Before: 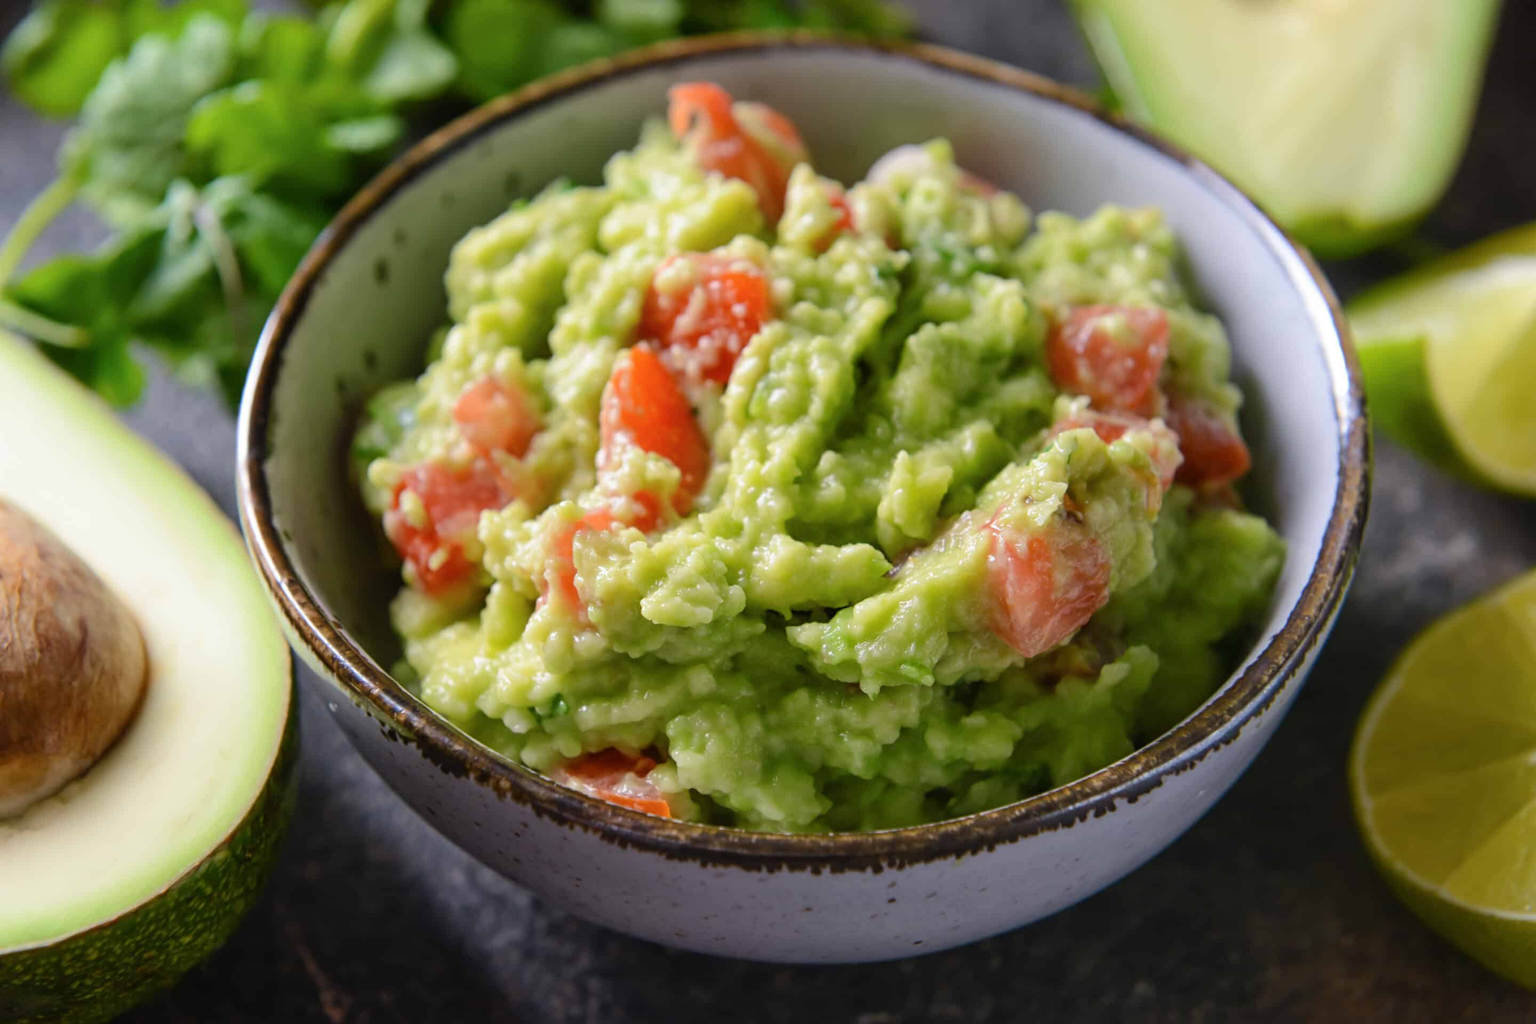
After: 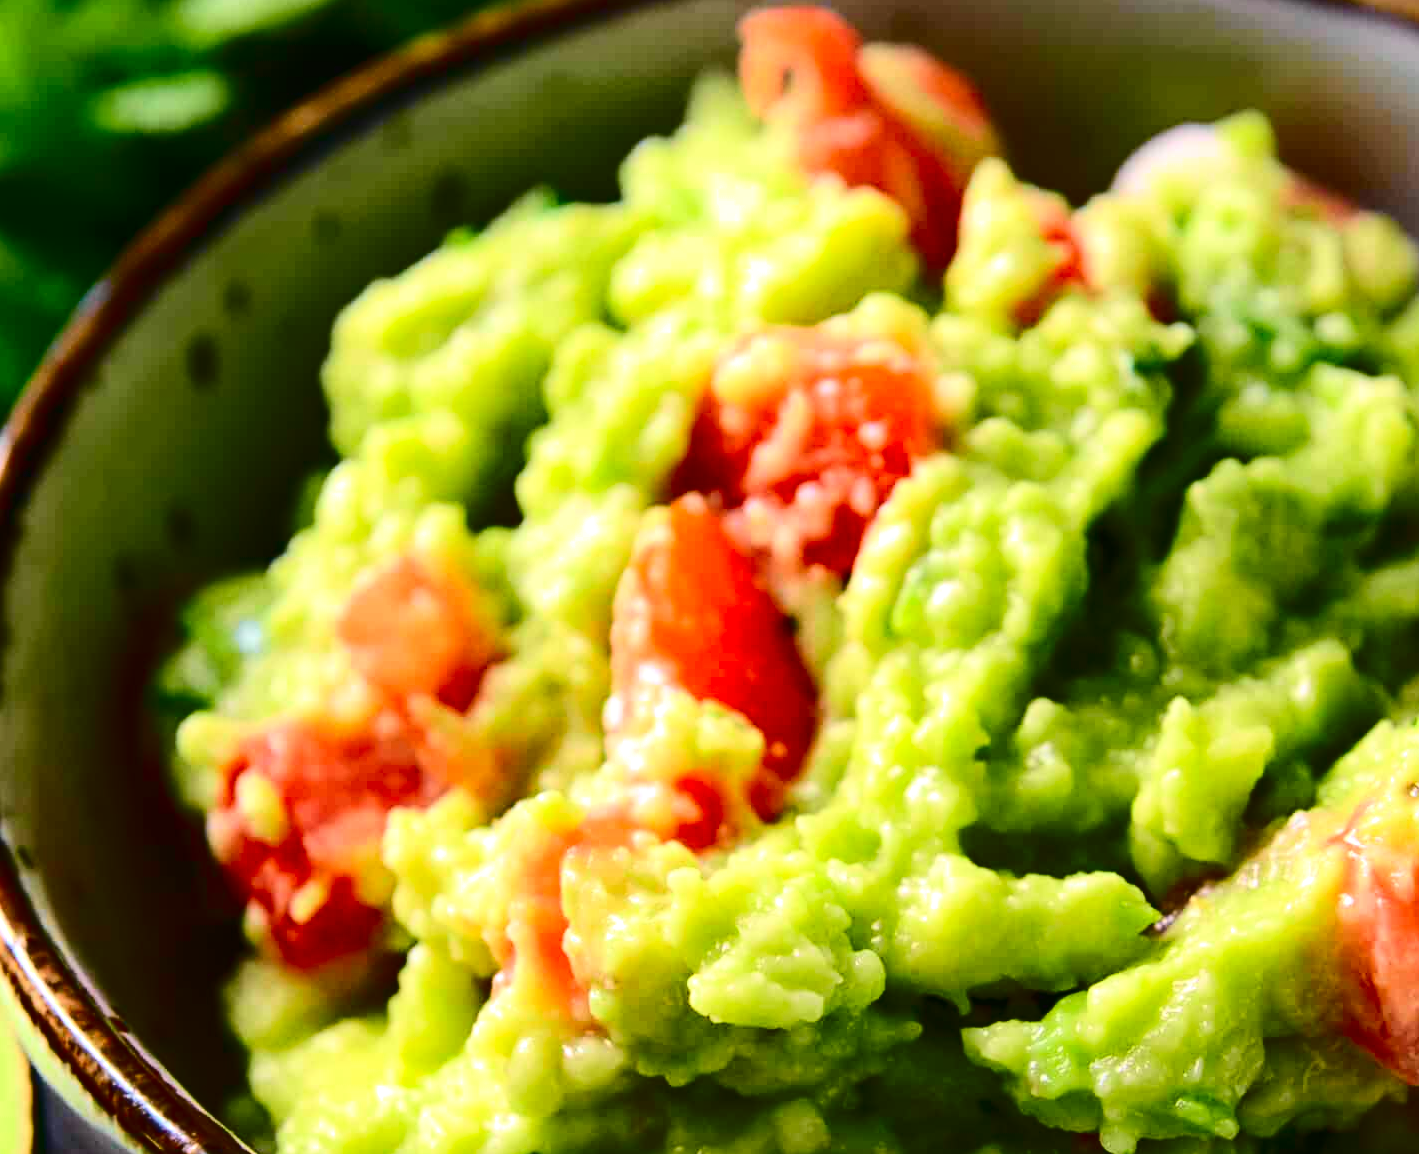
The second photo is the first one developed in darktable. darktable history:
tone equalizer: -8 EV -0.001 EV, -7 EV 0.001 EV, -6 EV -0.002 EV, -5 EV -0.003 EV, -4 EV -0.062 EV, -3 EV -0.222 EV, -2 EV -0.267 EV, -1 EV 0.105 EV, +0 EV 0.303 EV
exposure: exposure 0.161 EV, compensate highlight preservation false
contrast brightness saturation: contrast 0.13, brightness -0.24, saturation 0.14
tone curve: curves: ch0 [(0, 0.014) (0.12, 0.096) (0.386, 0.49) (0.54, 0.684) (0.751, 0.855) (0.89, 0.943) (0.998, 0.989)]; ch1 [(0, 0) (0.133, 0.099) (0.437, 0.41) (0.5, 0.5) (0.517, 0.536) (0.548, 0.575) (0.582, 0.639) (0.627, 0.692) (0.836, 0.868) (1, 1)]; ch2 [(0, 0) (0.374, 0.341) (0.456, 0.443) (0.478, 0.49) (0.501, 0.5) (0.528, 0.538) (0.55, 0.6) (0.572, 0.633) (0.702, 0.775) (1, 1)], color space Lab, independent channels, preserve colors none
crop: left 17.835%, top 7.675%, right 32.881%, bottom 32.213%
